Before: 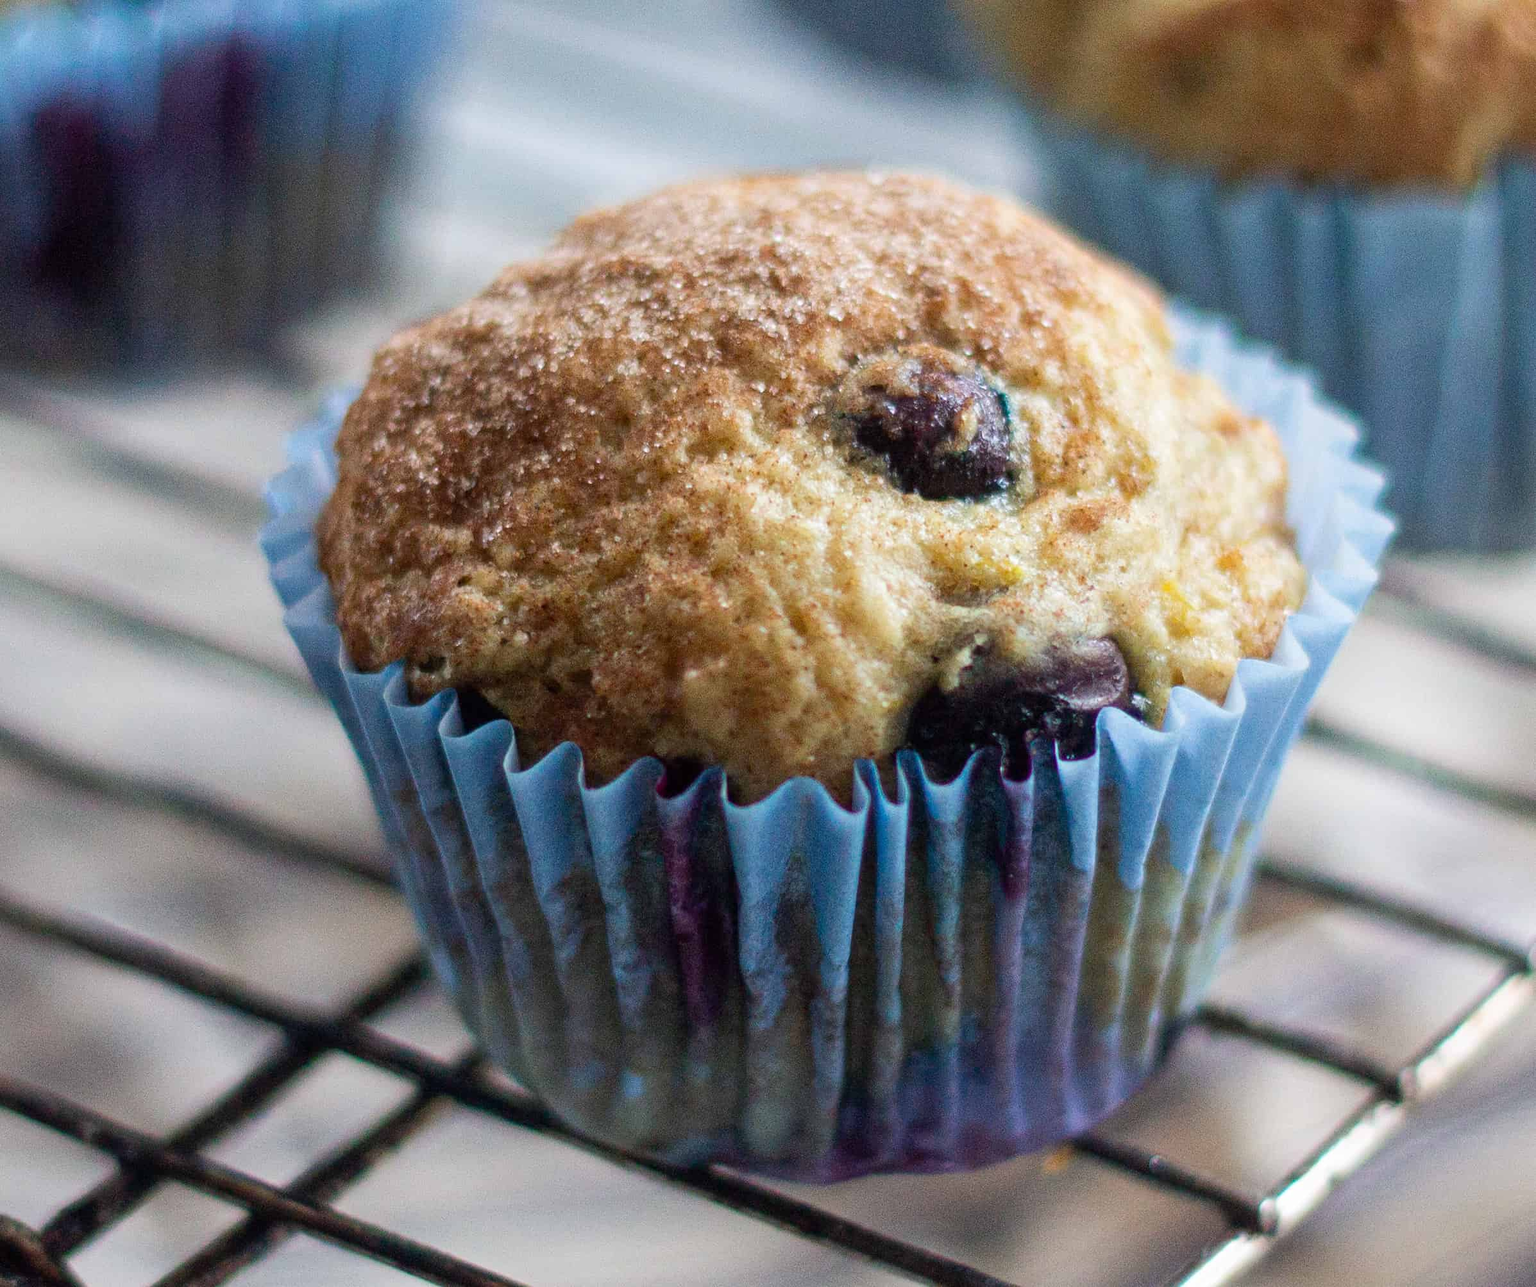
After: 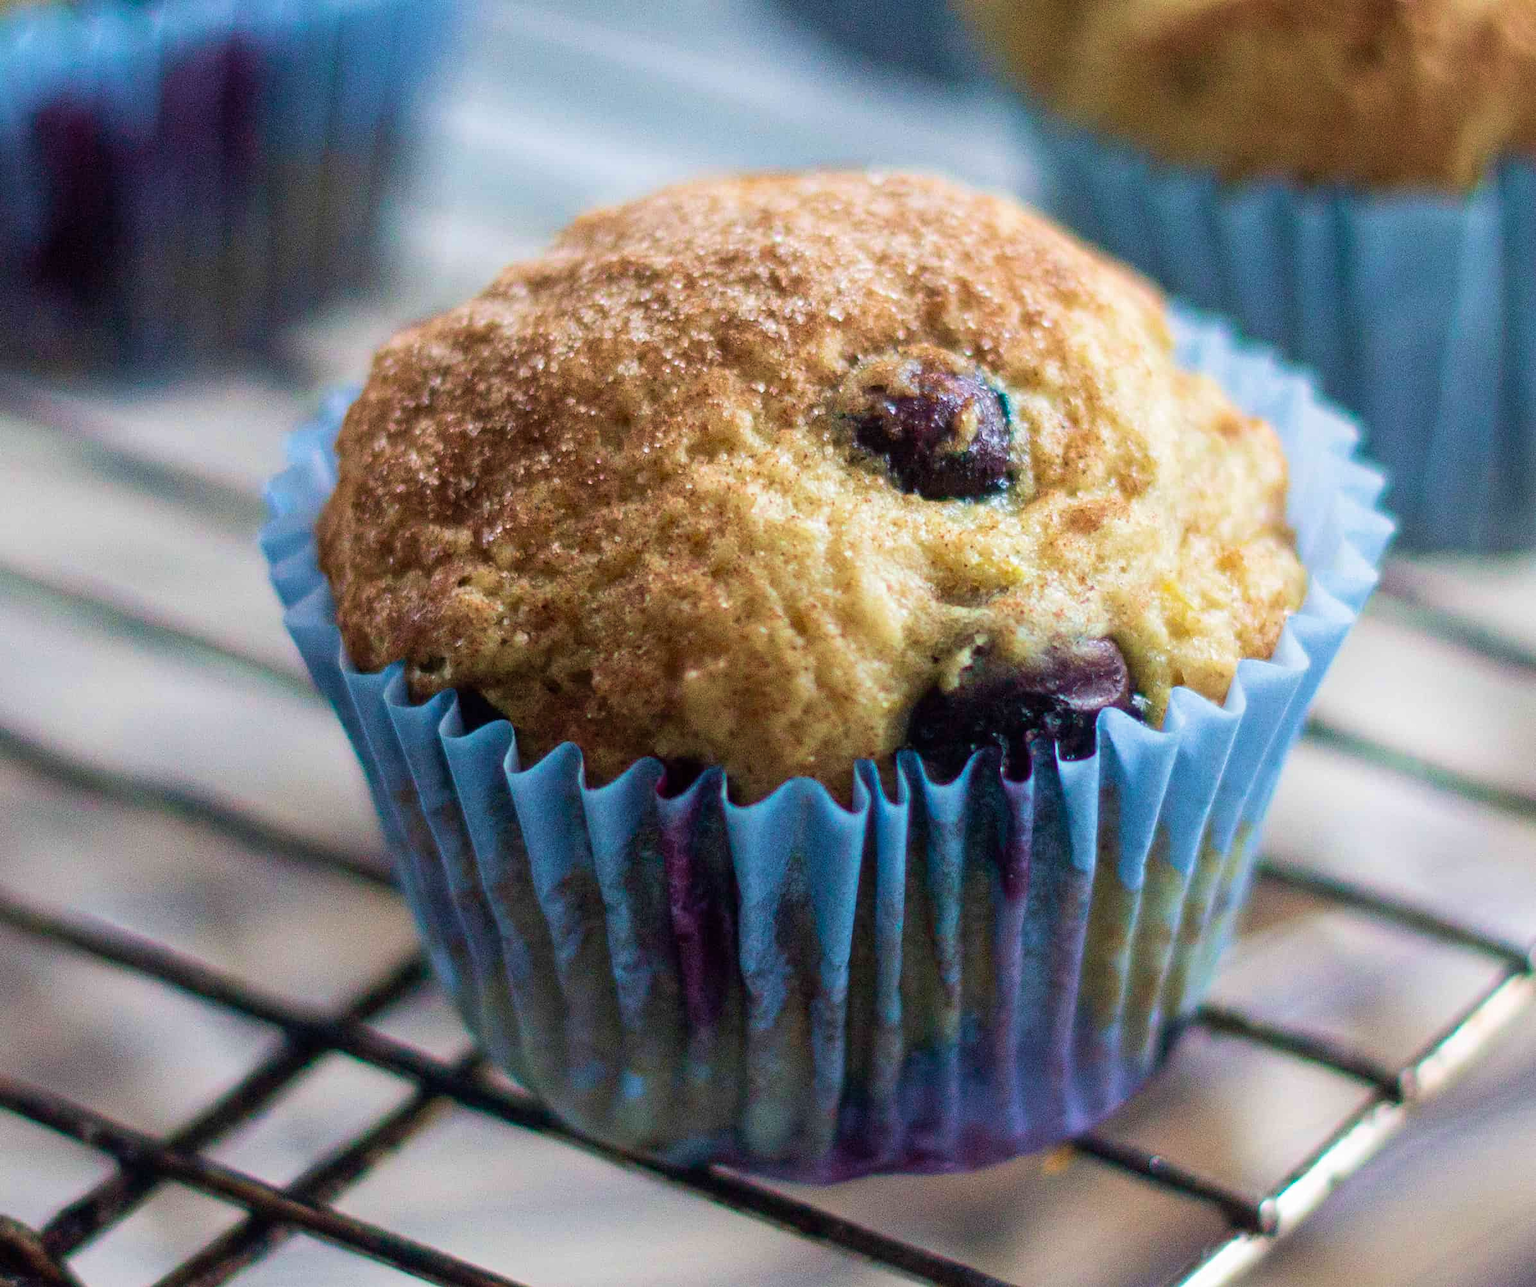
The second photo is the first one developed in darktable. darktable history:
velvia: strength 39.25%
